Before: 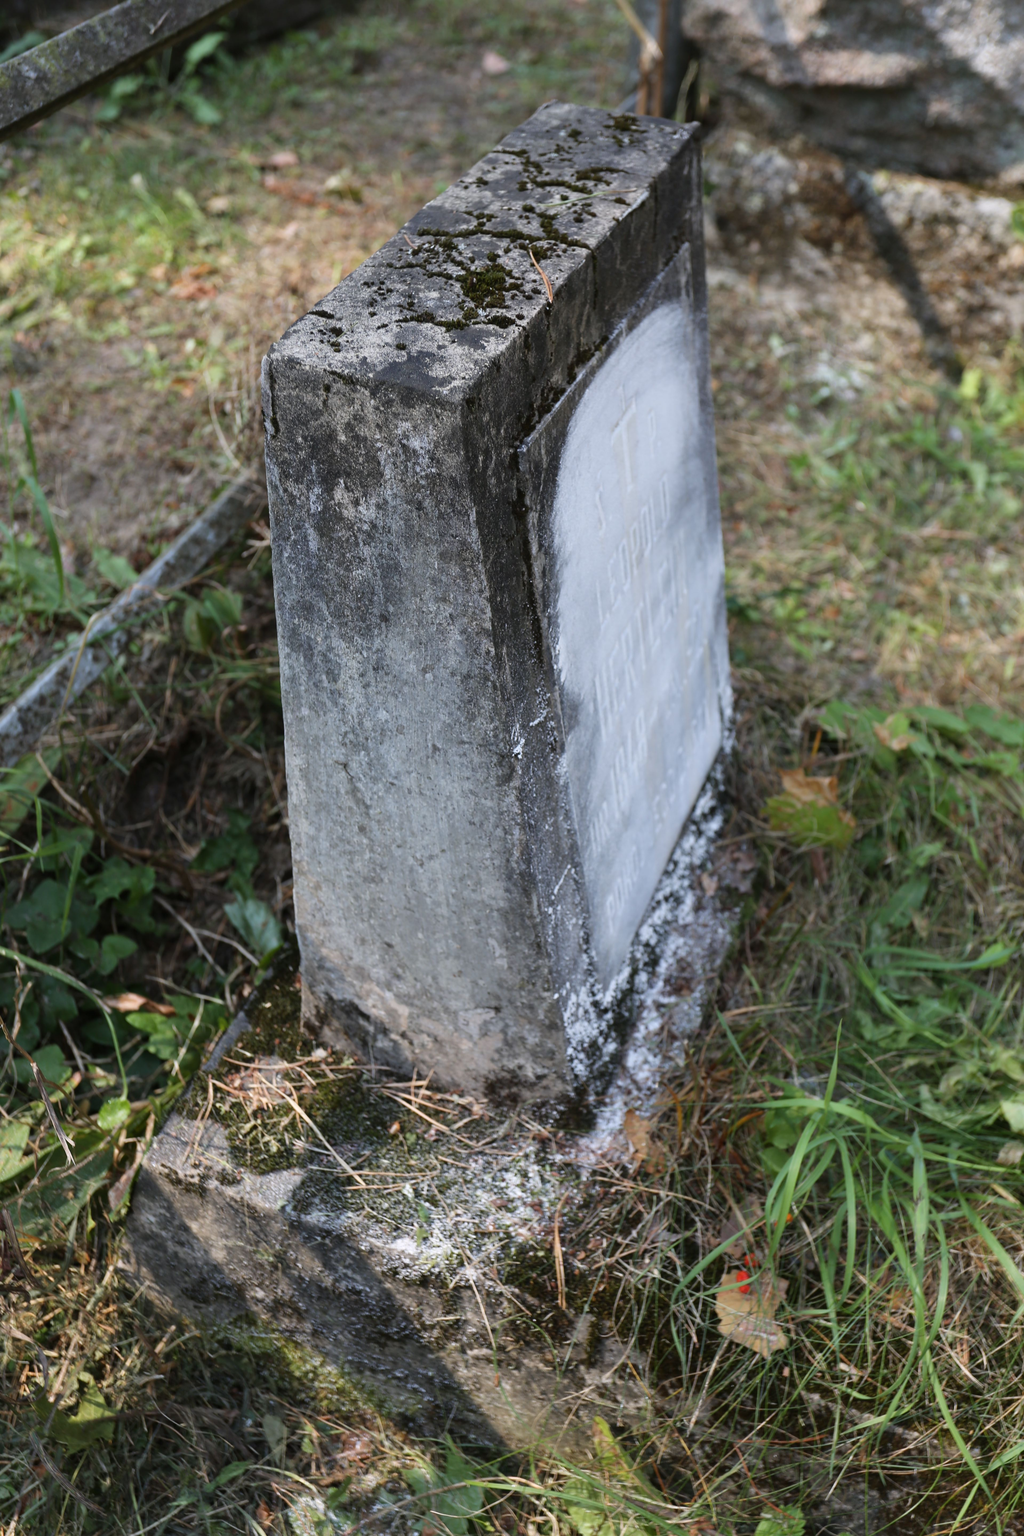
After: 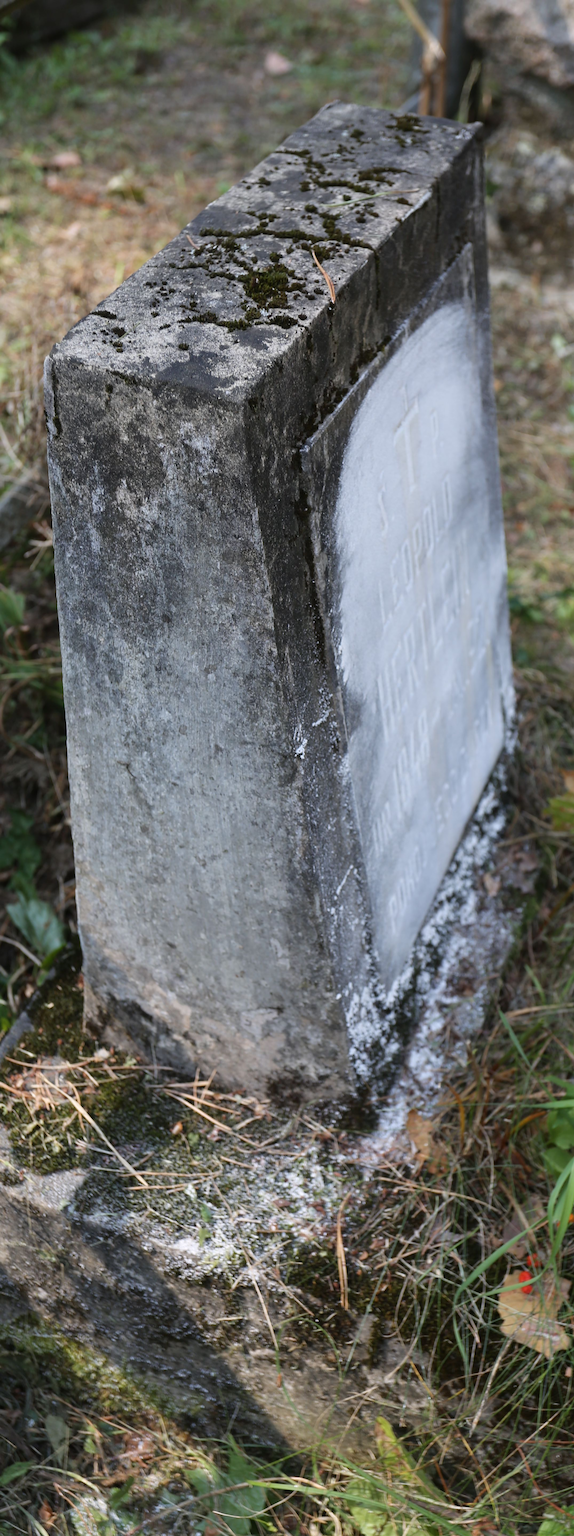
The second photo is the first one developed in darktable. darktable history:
crop: left 21.301%, right 22.551%
